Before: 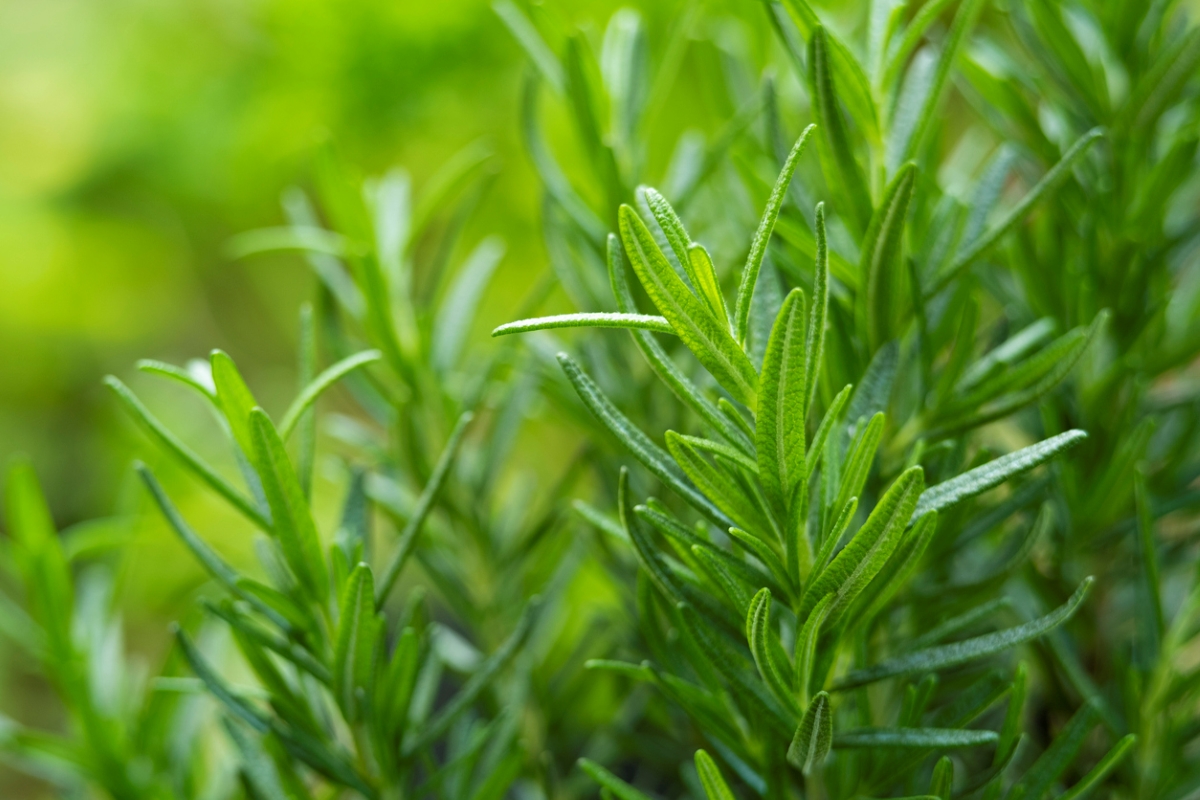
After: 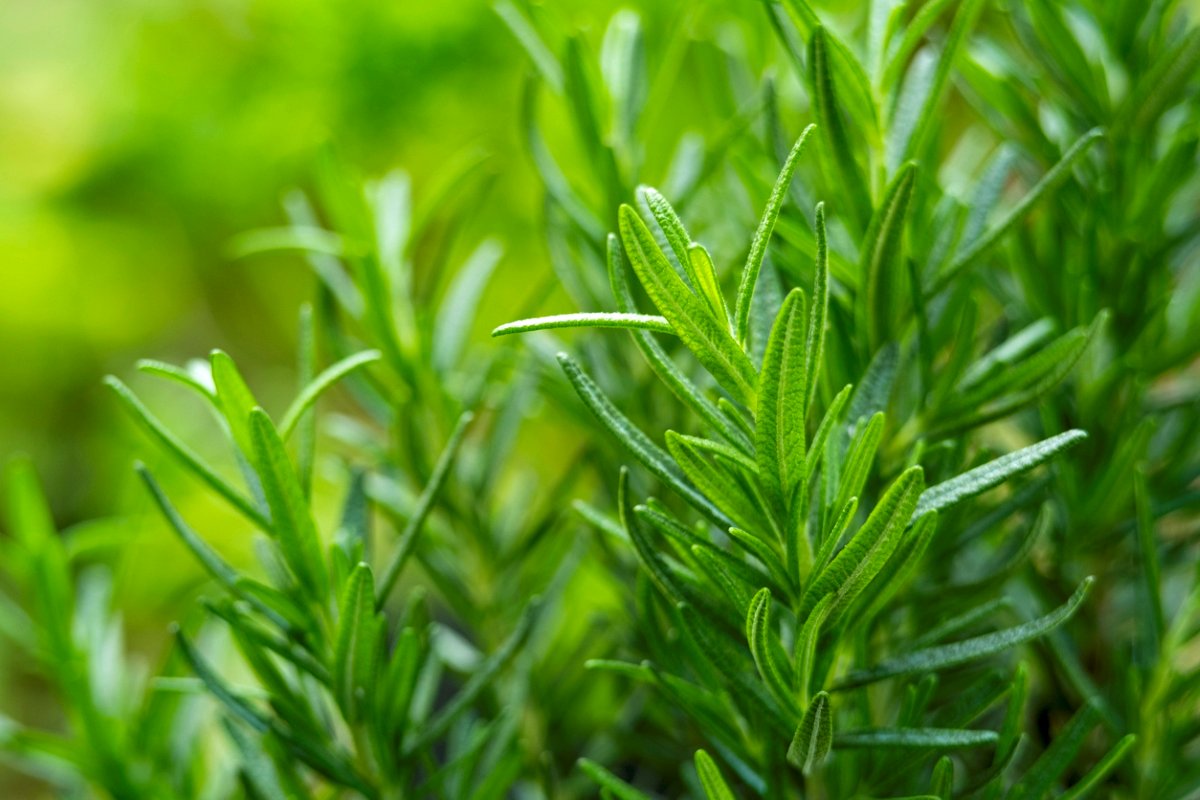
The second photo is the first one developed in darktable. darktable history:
local contrast: on, module defaults
color correction: highlights b* 0.04, saturation 1.14
